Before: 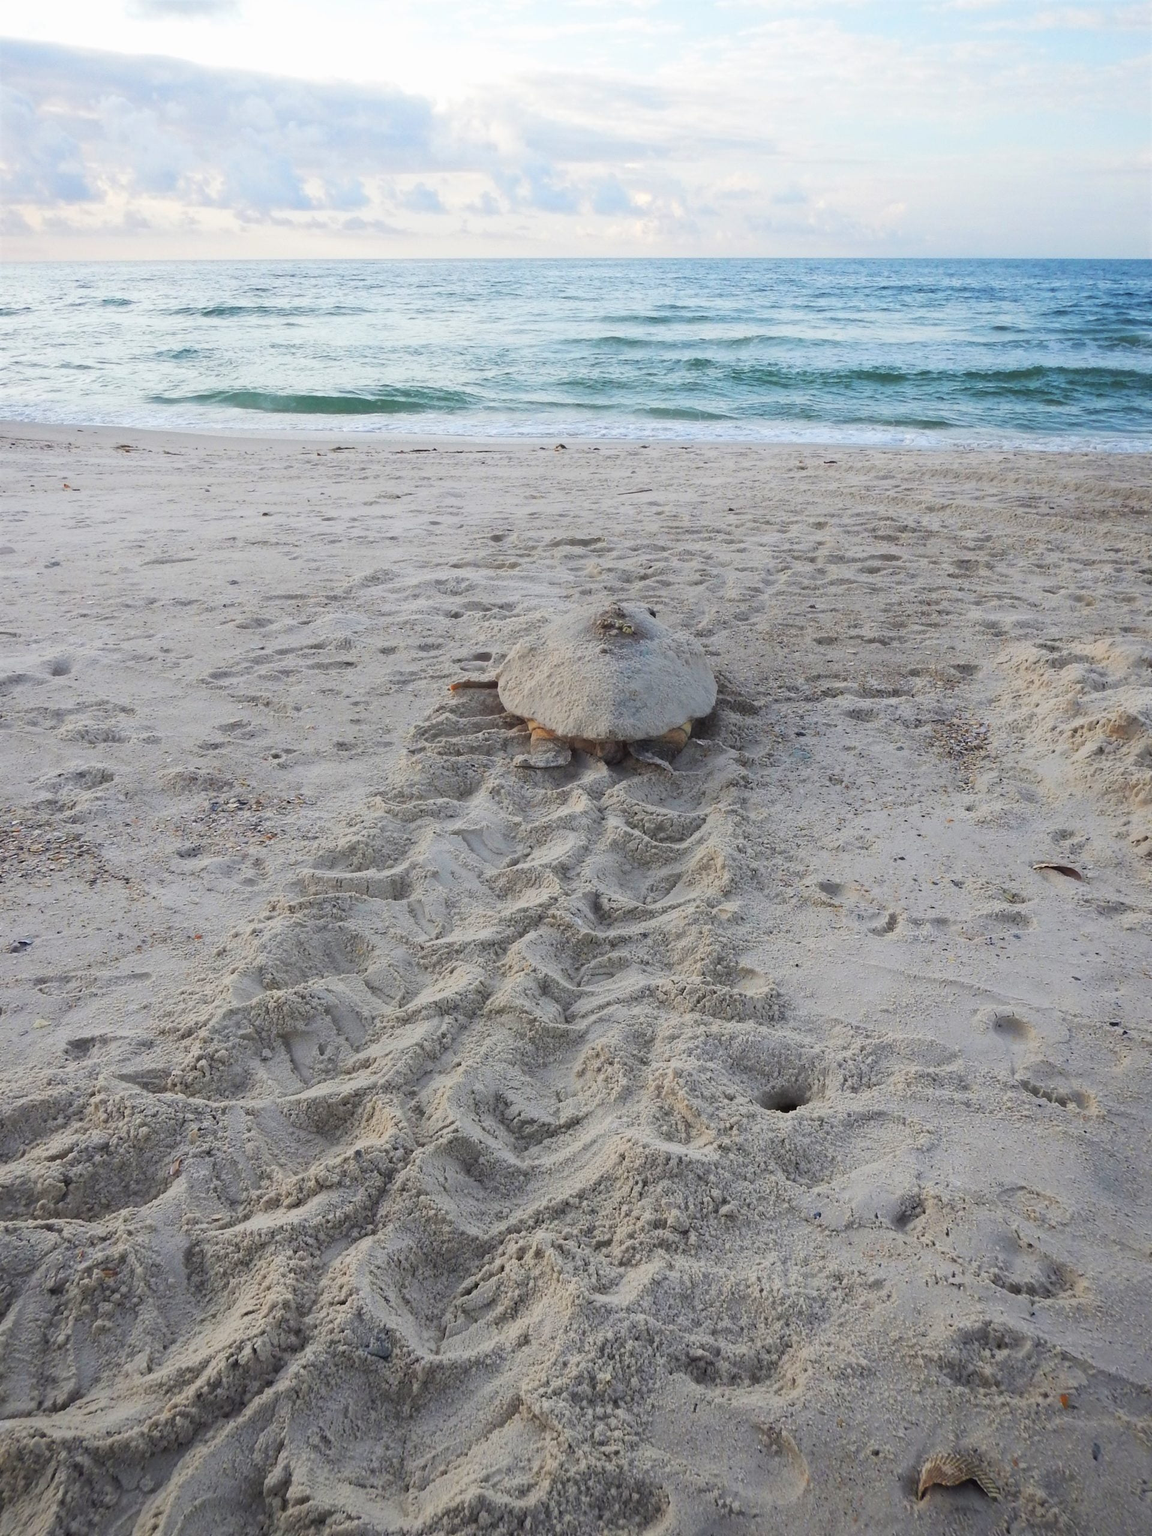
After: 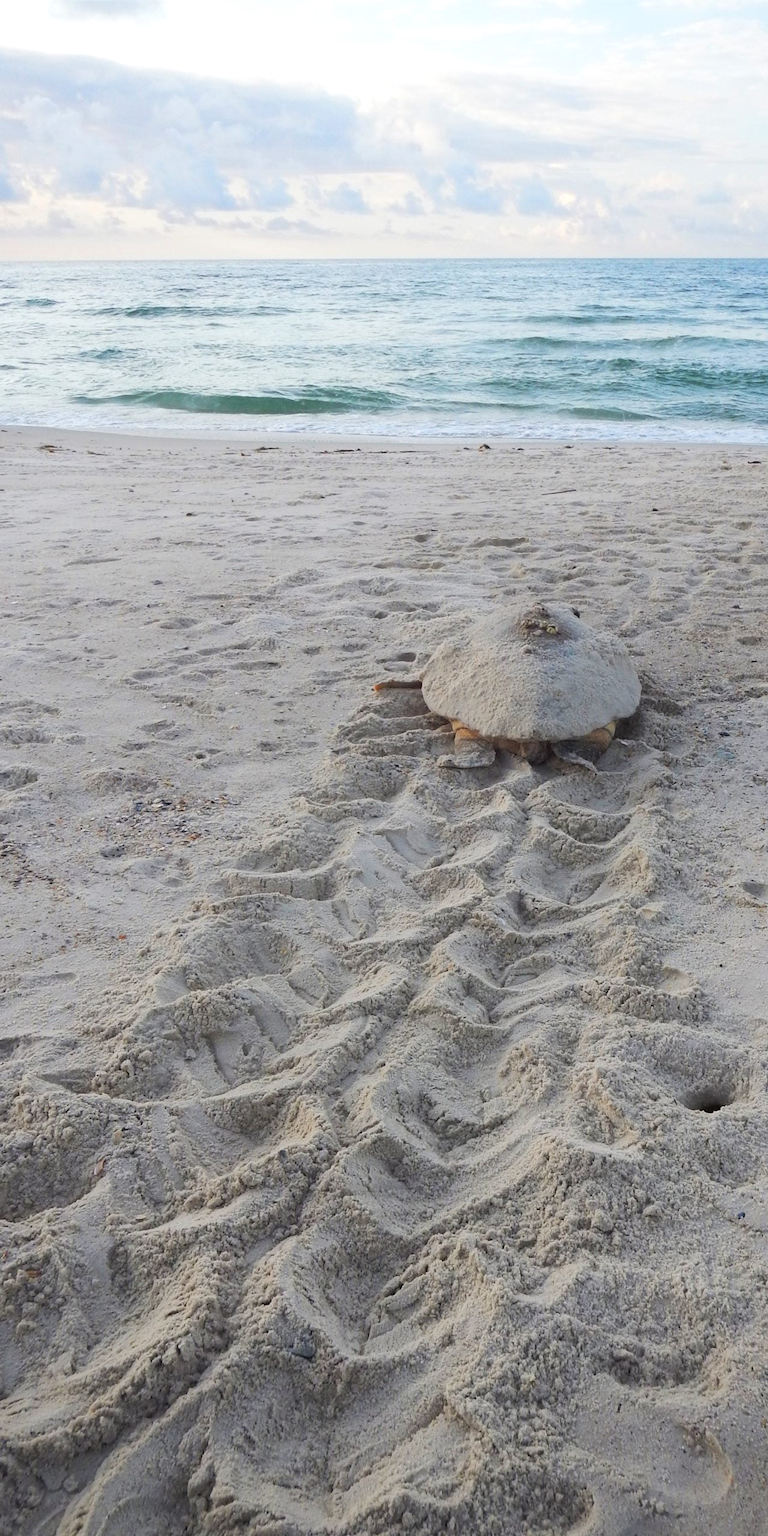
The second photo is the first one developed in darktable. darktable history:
shadows and highlights: shadows -10, white point adjustment 1.5, highlights 10
crop and rotate: left 6.617%, right 26.717%
